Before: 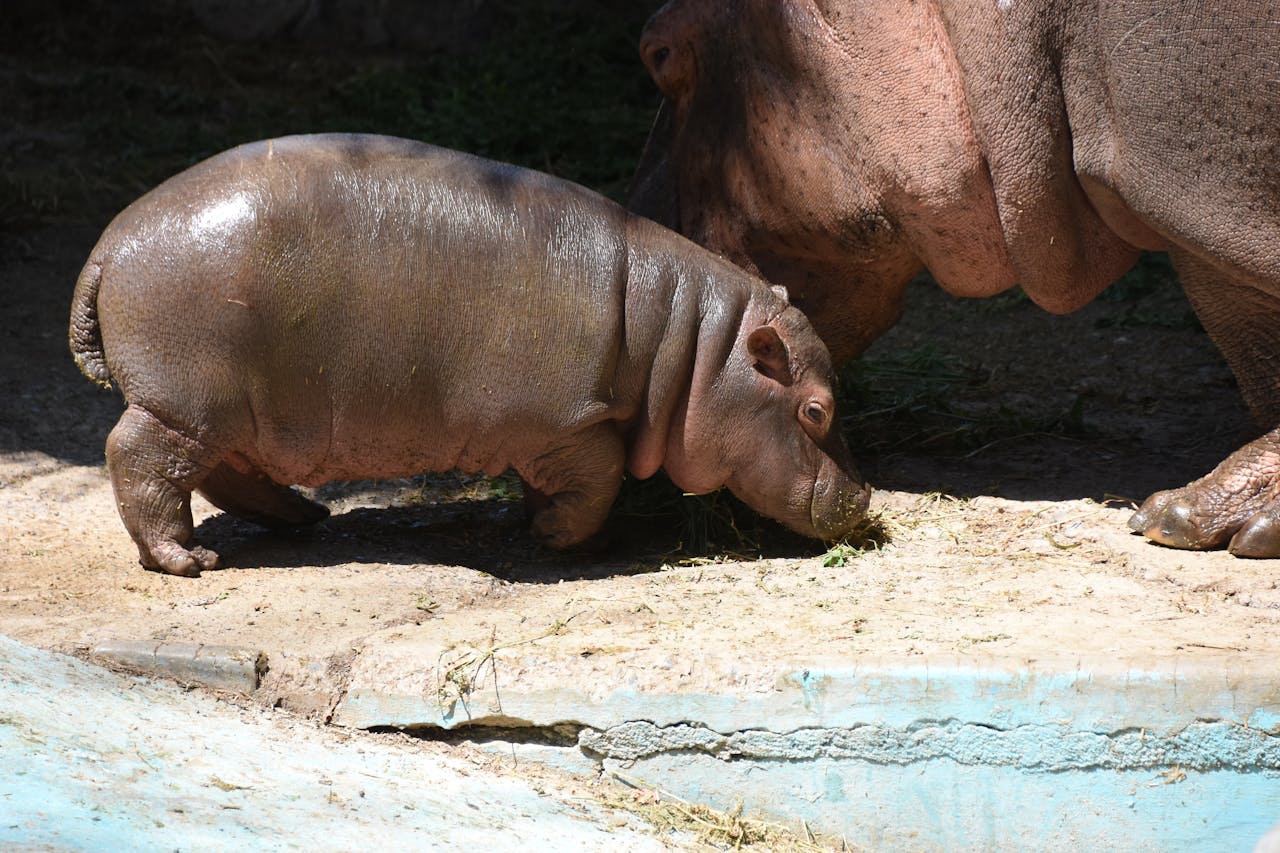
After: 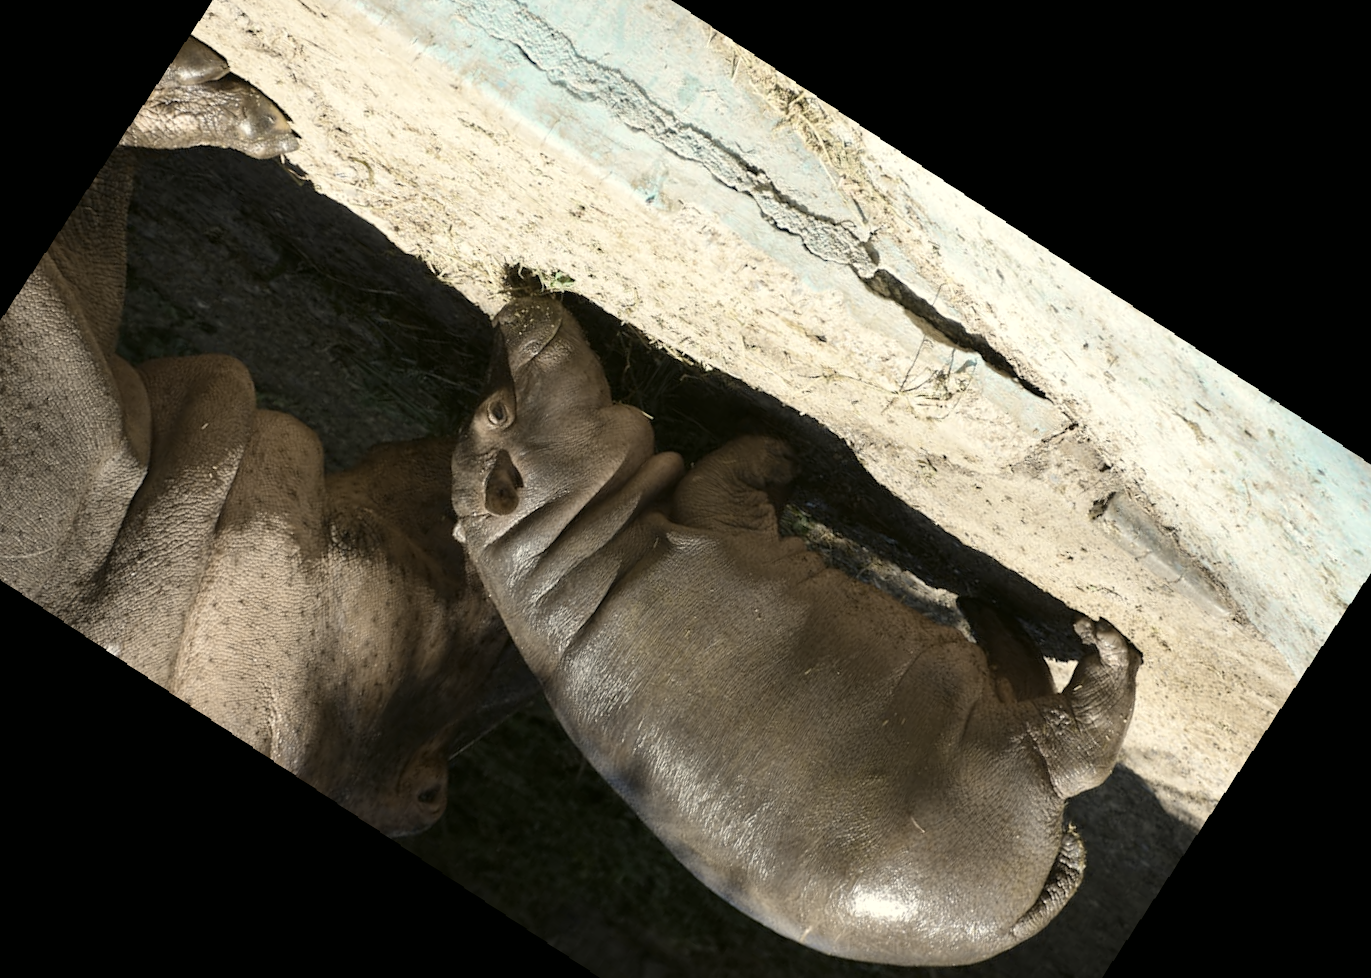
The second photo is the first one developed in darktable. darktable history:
tone curve: curves: ch1 [(0, 0) (0.173, 0.145) (0.467, 0.477) (0.808, 0.611) (1, 1)]; ch2 [(0, 0) (0.255, 0.314) (0.498, 0.509) (0.694, 0.64) (1, 1)], color space Lab, independent channels, preserve colors none
crop and rotate: angle 148.68°, left 9.111%, top 15.603%, right 4.588%, bottom 17.041%
white balance: red 1.045, blue 0.932
rotate and perspective: rotation 2.27°, automatic cropping off
